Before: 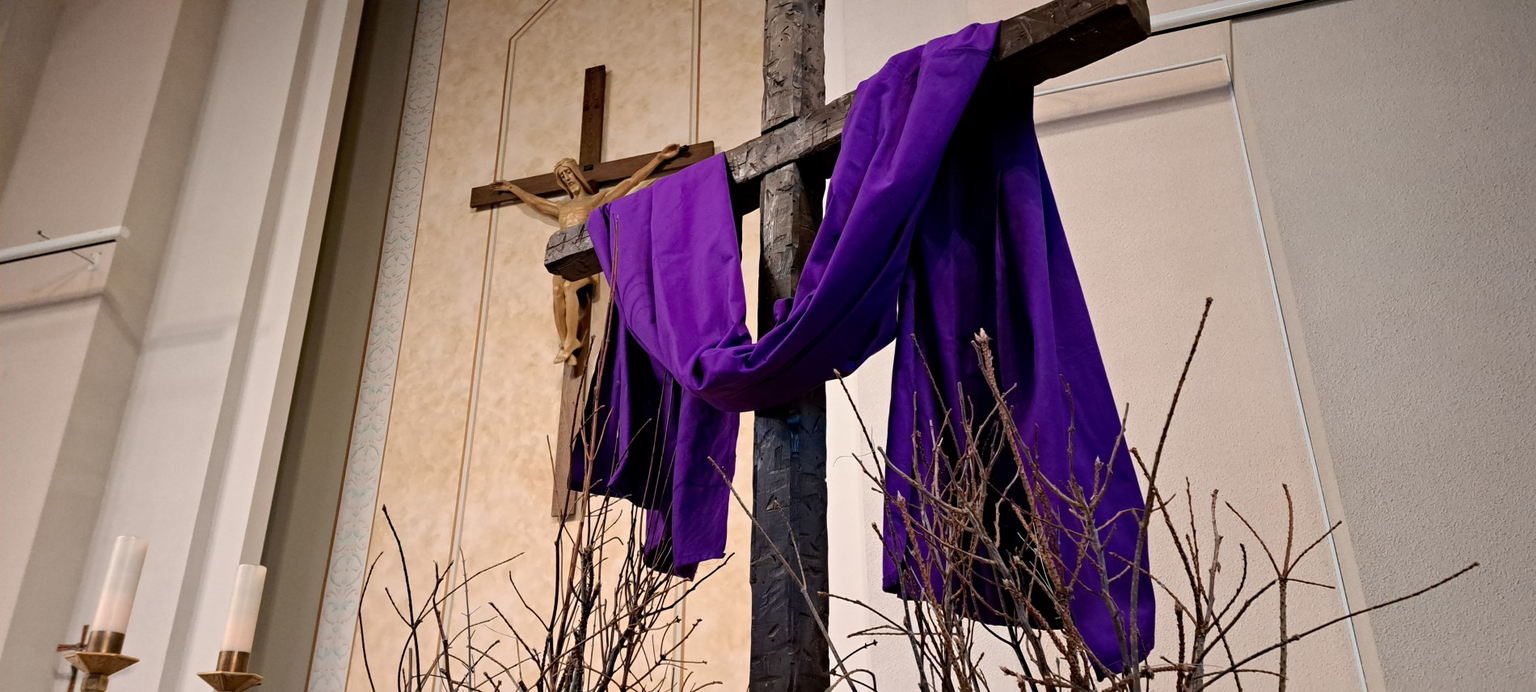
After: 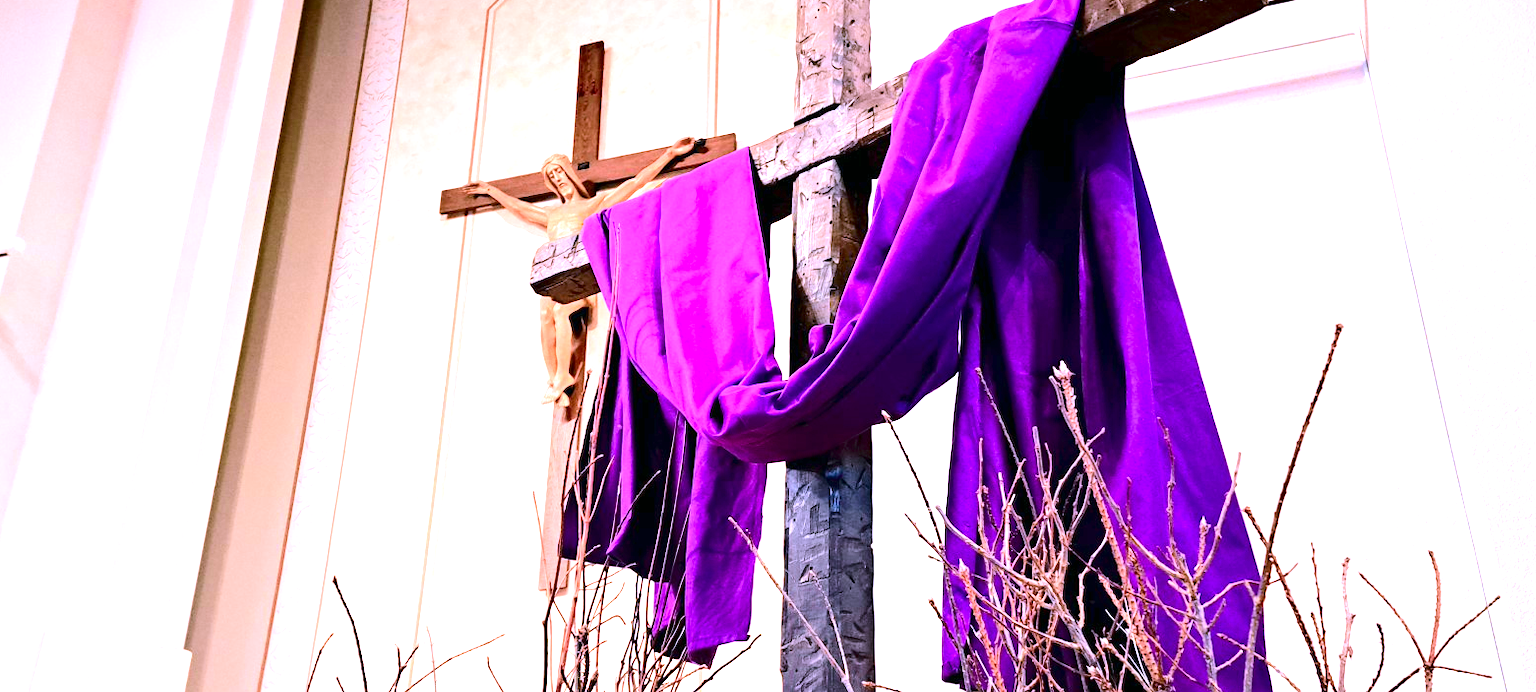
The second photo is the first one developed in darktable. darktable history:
color correction: highlights a* 15.03, highlights b* -25.07
white balance: red 0.983, blue 1.036
tone curve: curves: ch0 [(0, 0.003) (0.113, 0.081) (0.207, 0.184) (0.515, 0.612) (0.712, 0.793) (0.984, 0.961)]; ch1 [(0, 0) (0.172, 0.123) (0.317, 0.272) (0.414, 0.382) (0.476, 0.479) (0.505, 0.498) (0.534, 0.534) (0.621, 0.65) (0.709, 0.764) (1, 1)]; ch2 [(0, 0) (0.411, 0.424) (0.505, 0.505) (0.521, 0.524) (0.537, 0.57) (0.65, 0.699) (1, 1)], color space Lab, independent channels, preserve colors none
crop and rotate: left 7.196%, top 4.574%, right 10.605%, bottom 13.178%
exposure: exposure 2.207 EV, compensate highlight preservation false
